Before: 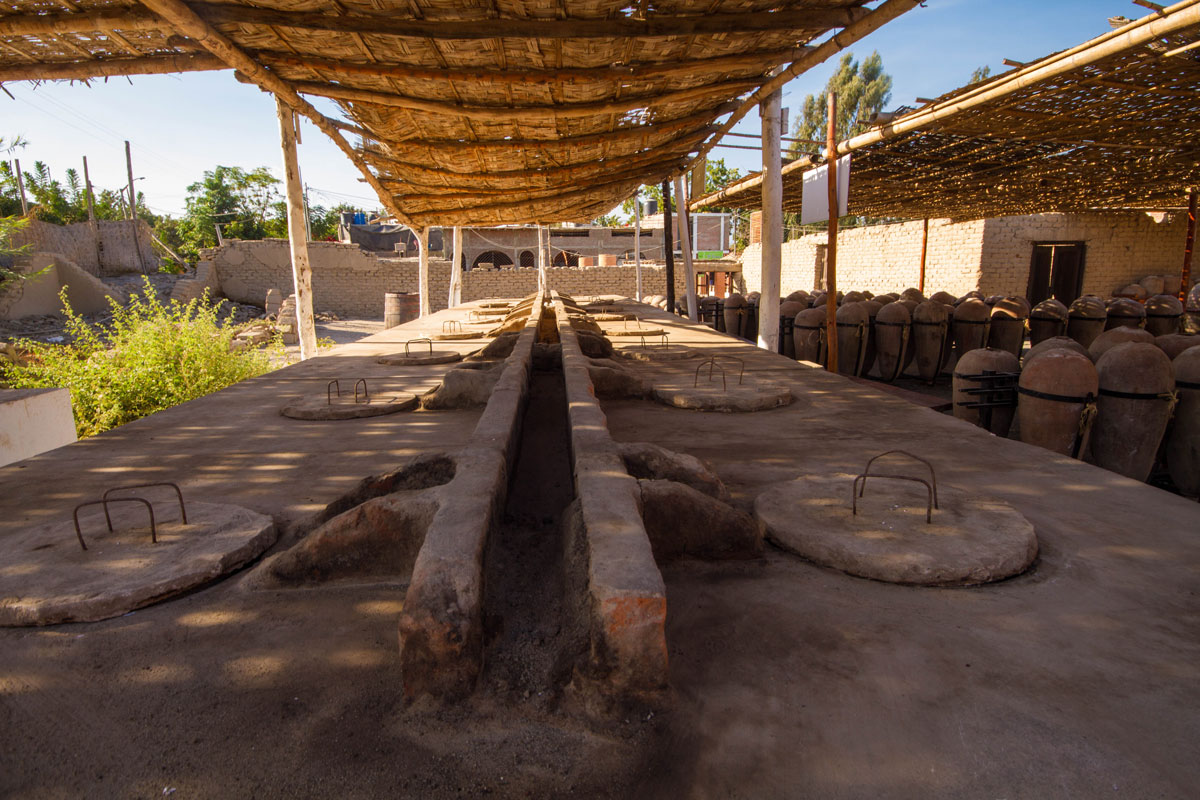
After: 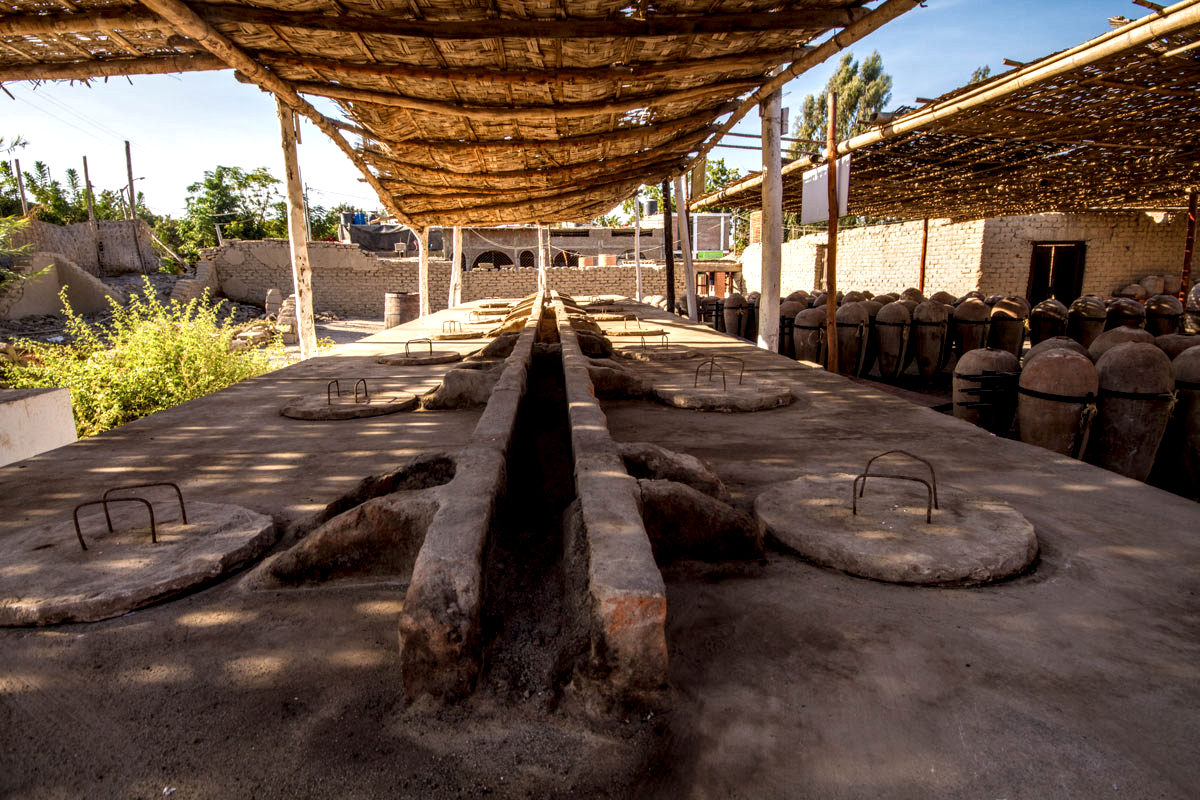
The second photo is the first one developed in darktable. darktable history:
local contrast: highlights 21%, shadows 70%, detail 171%
